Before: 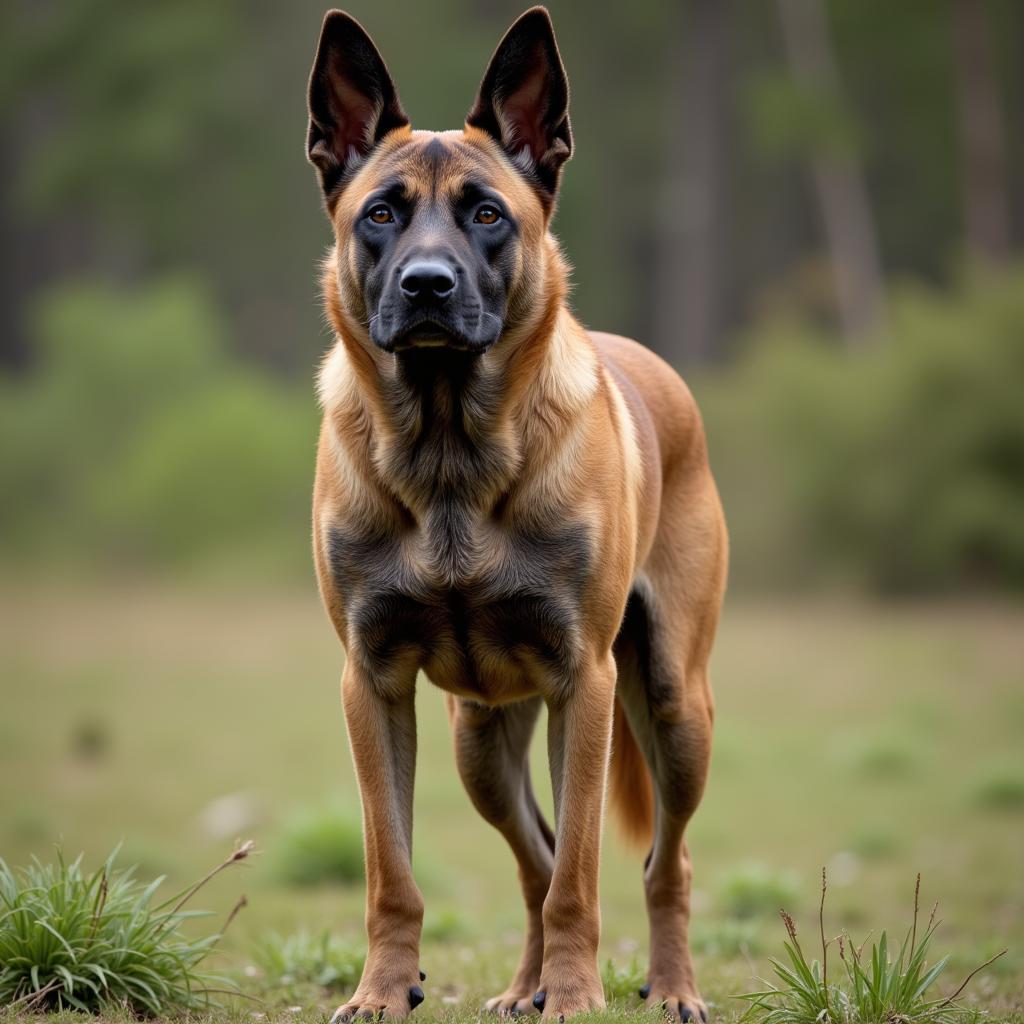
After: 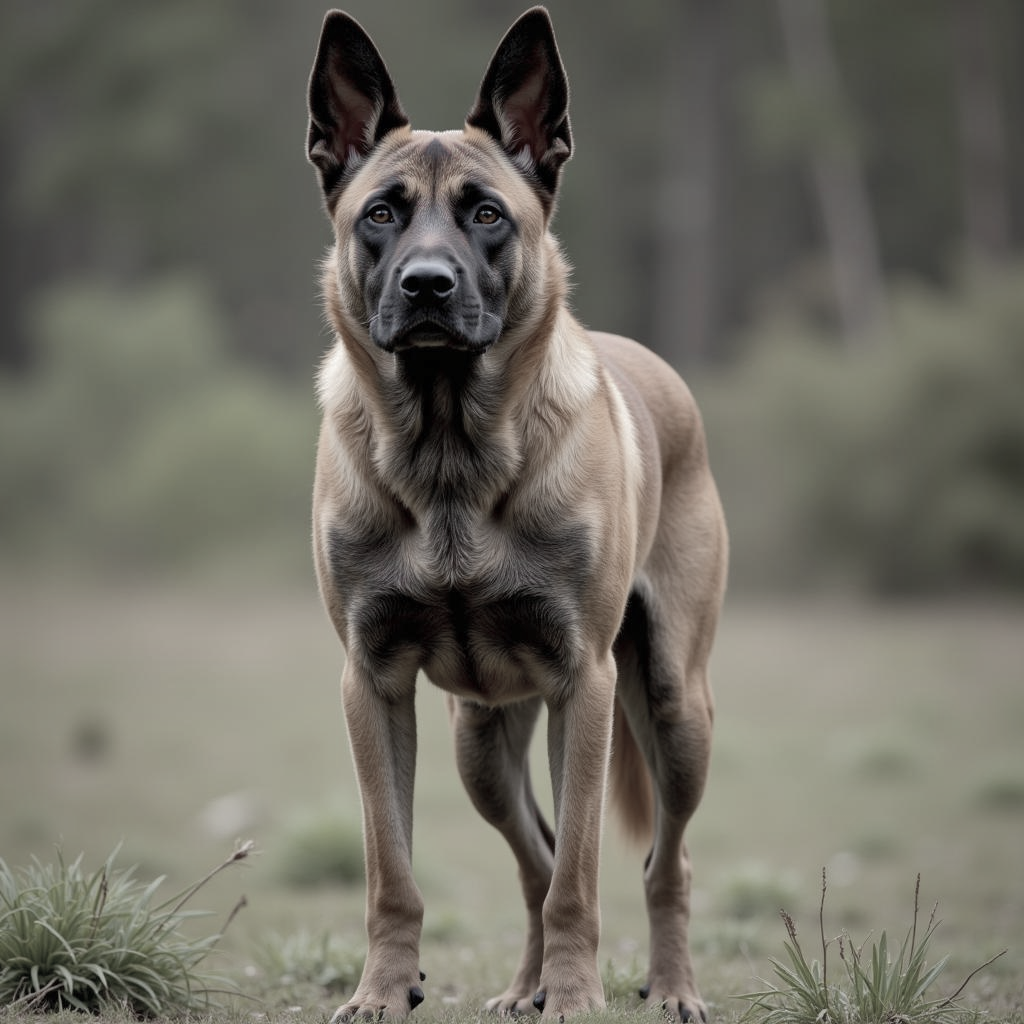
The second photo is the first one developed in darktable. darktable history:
tone equalizer: on, module defaults
color zones: curves: ch1 [(0, 0.34) (0.143, 0.164) (0.286, 0.152) (0.429, 0.176) (0.571, 0.173) (0.714, 0.188) (0.857, 0.199) (1, 0.34)]
shadows and highlights: shadows 39.54, highlights -59.99
